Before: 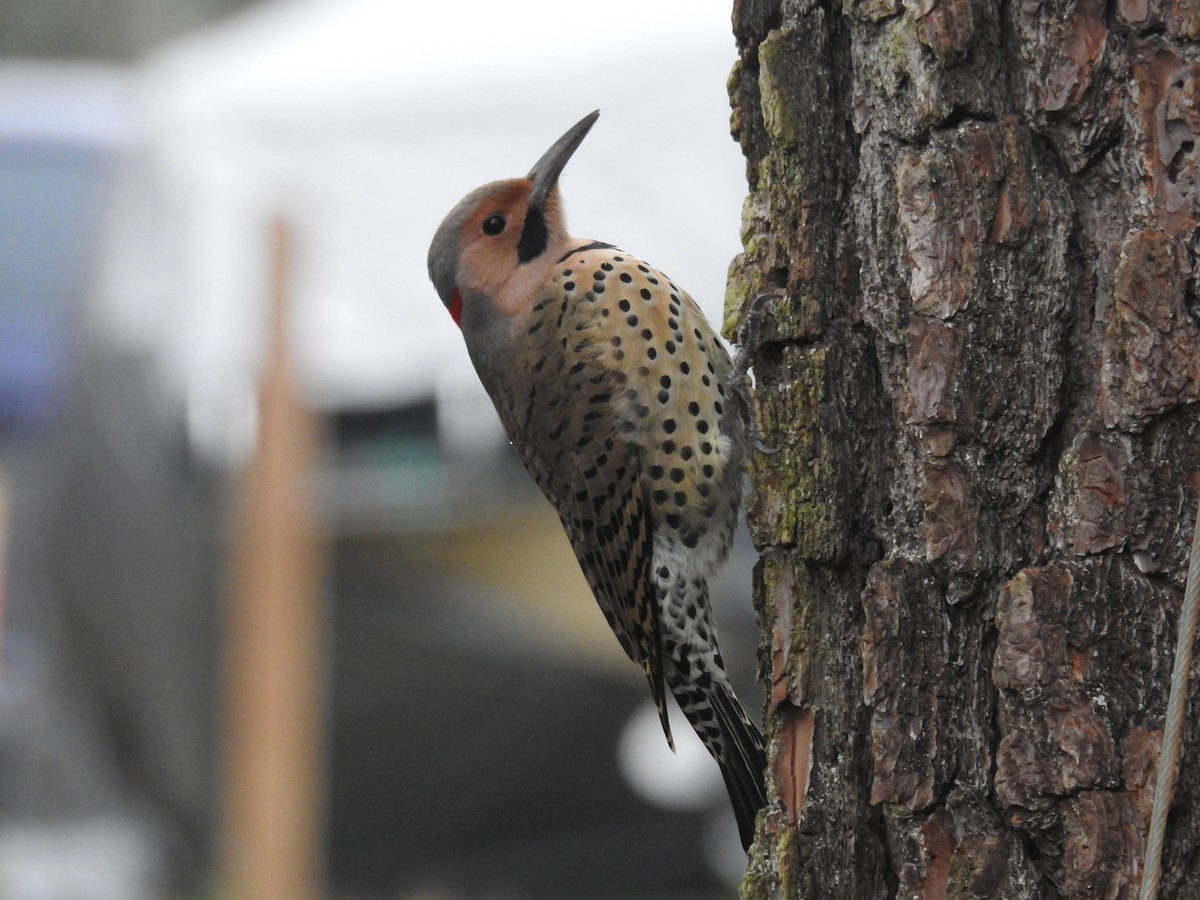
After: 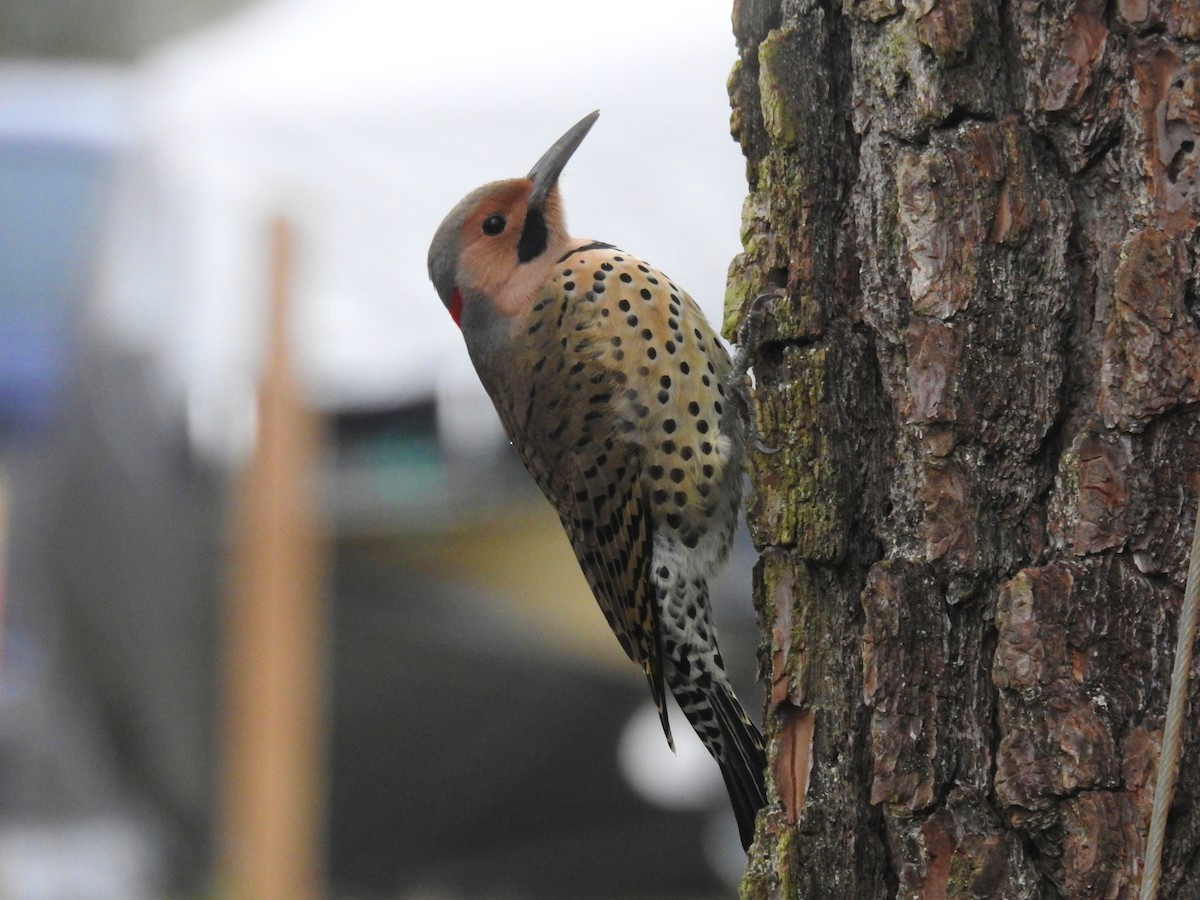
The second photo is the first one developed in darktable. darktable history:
velvia: on, module defaults
bloom: size 13.65%, threshold 98.39%, strength 4.82%
